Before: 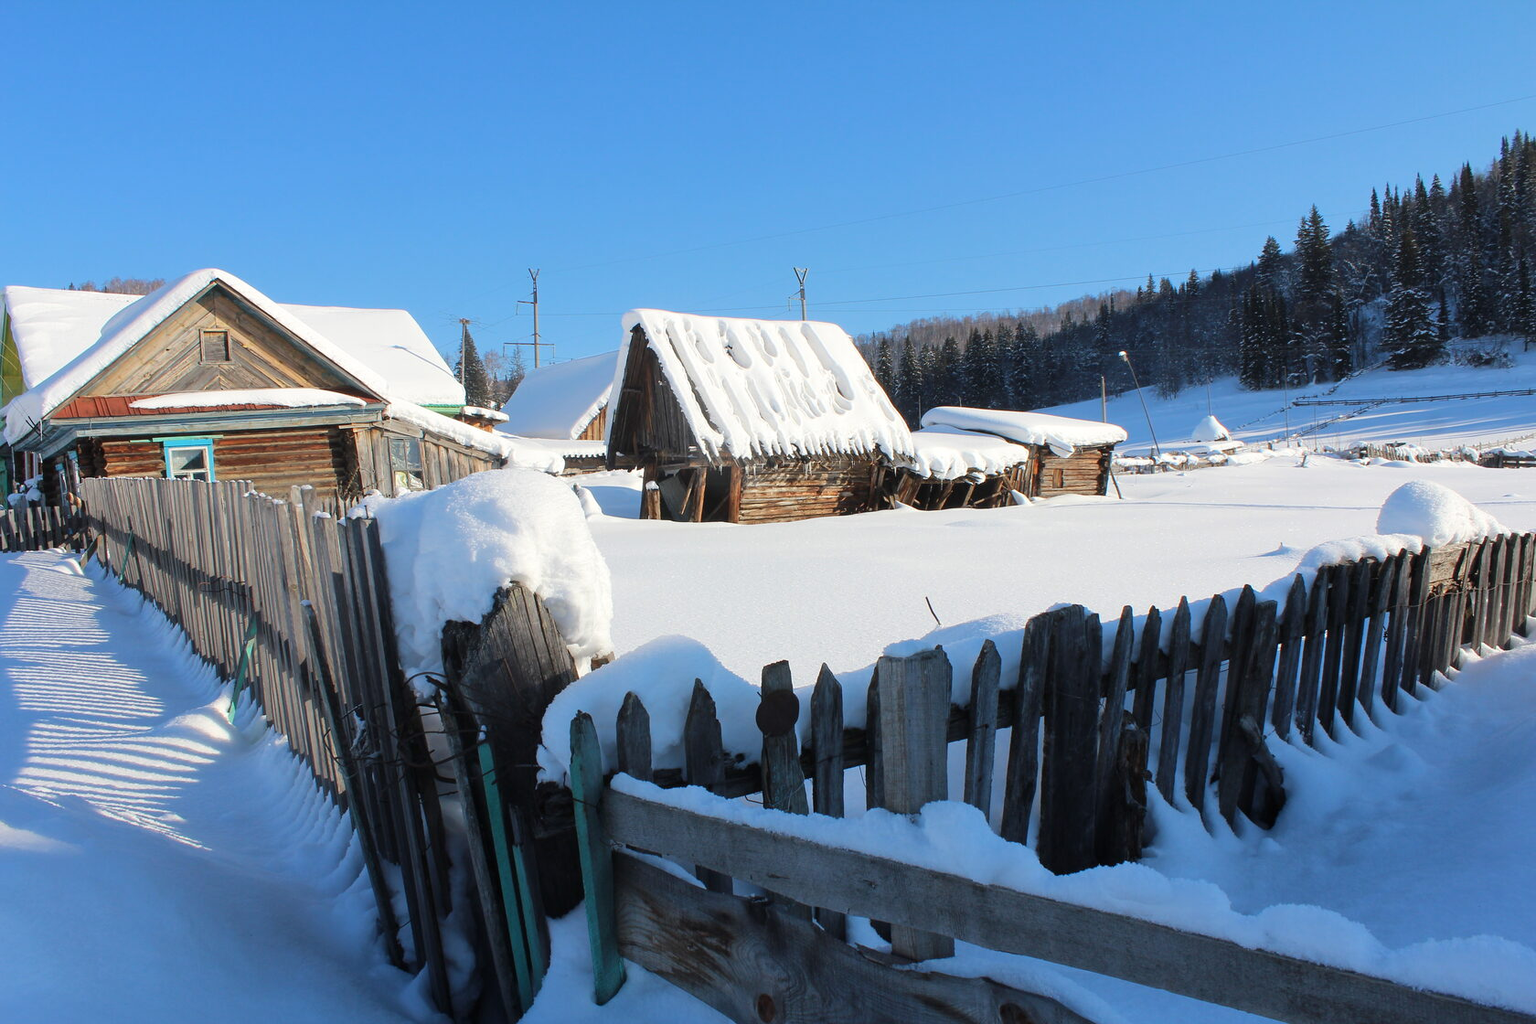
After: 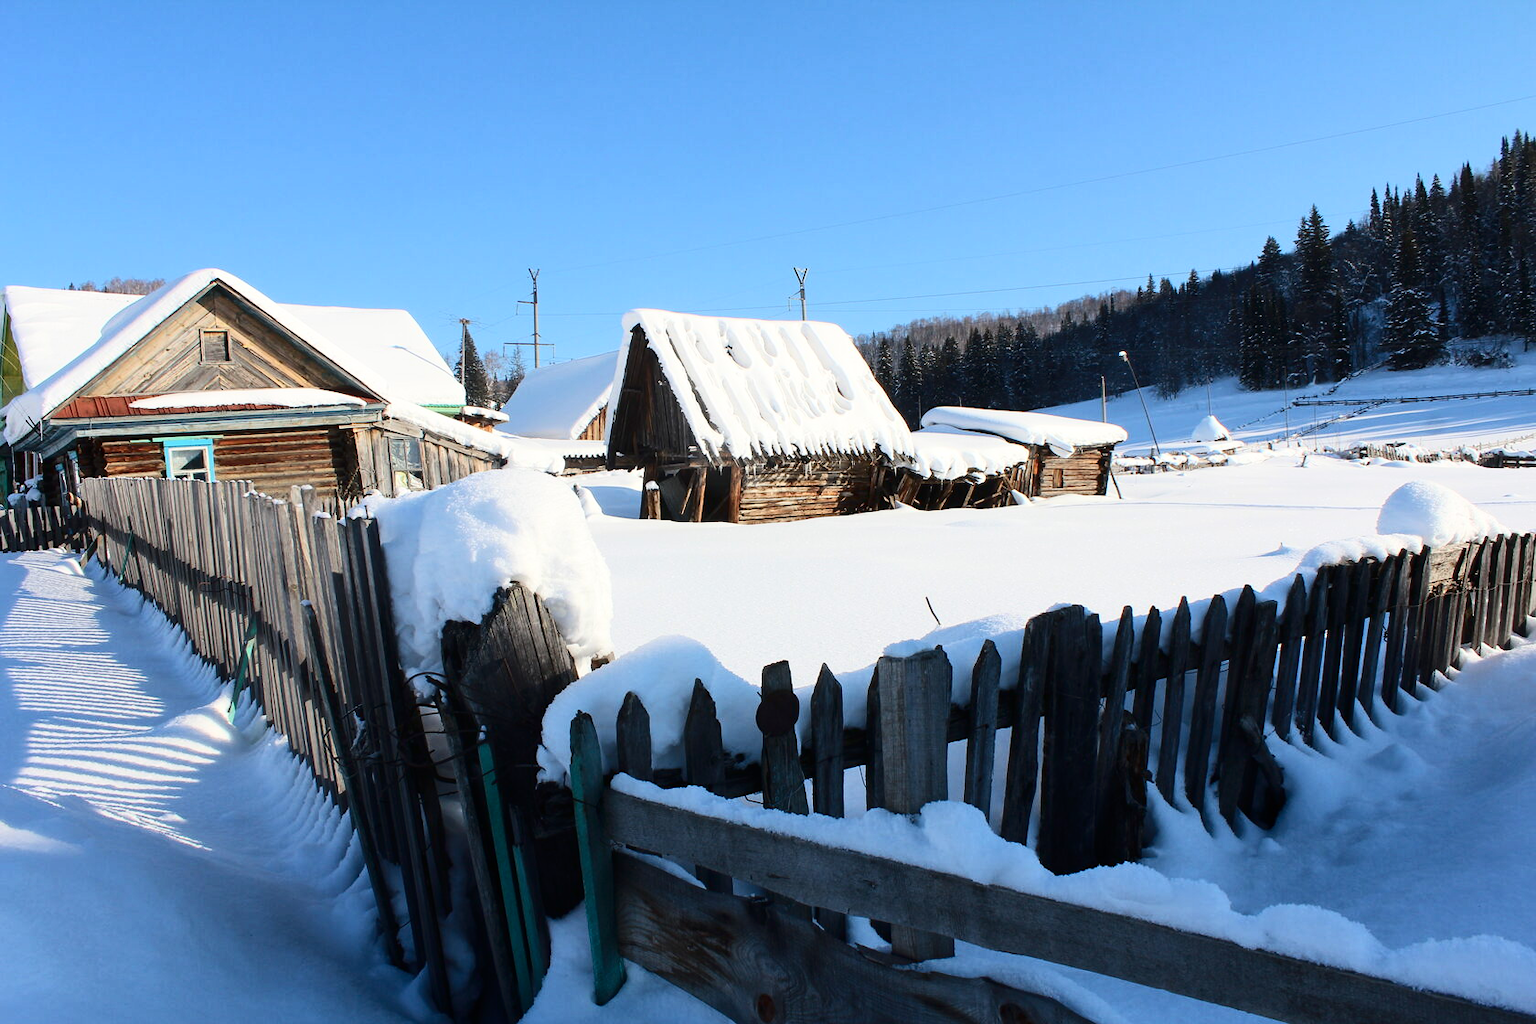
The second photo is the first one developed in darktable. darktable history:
contrast brightness saturation: contrast 0.284
